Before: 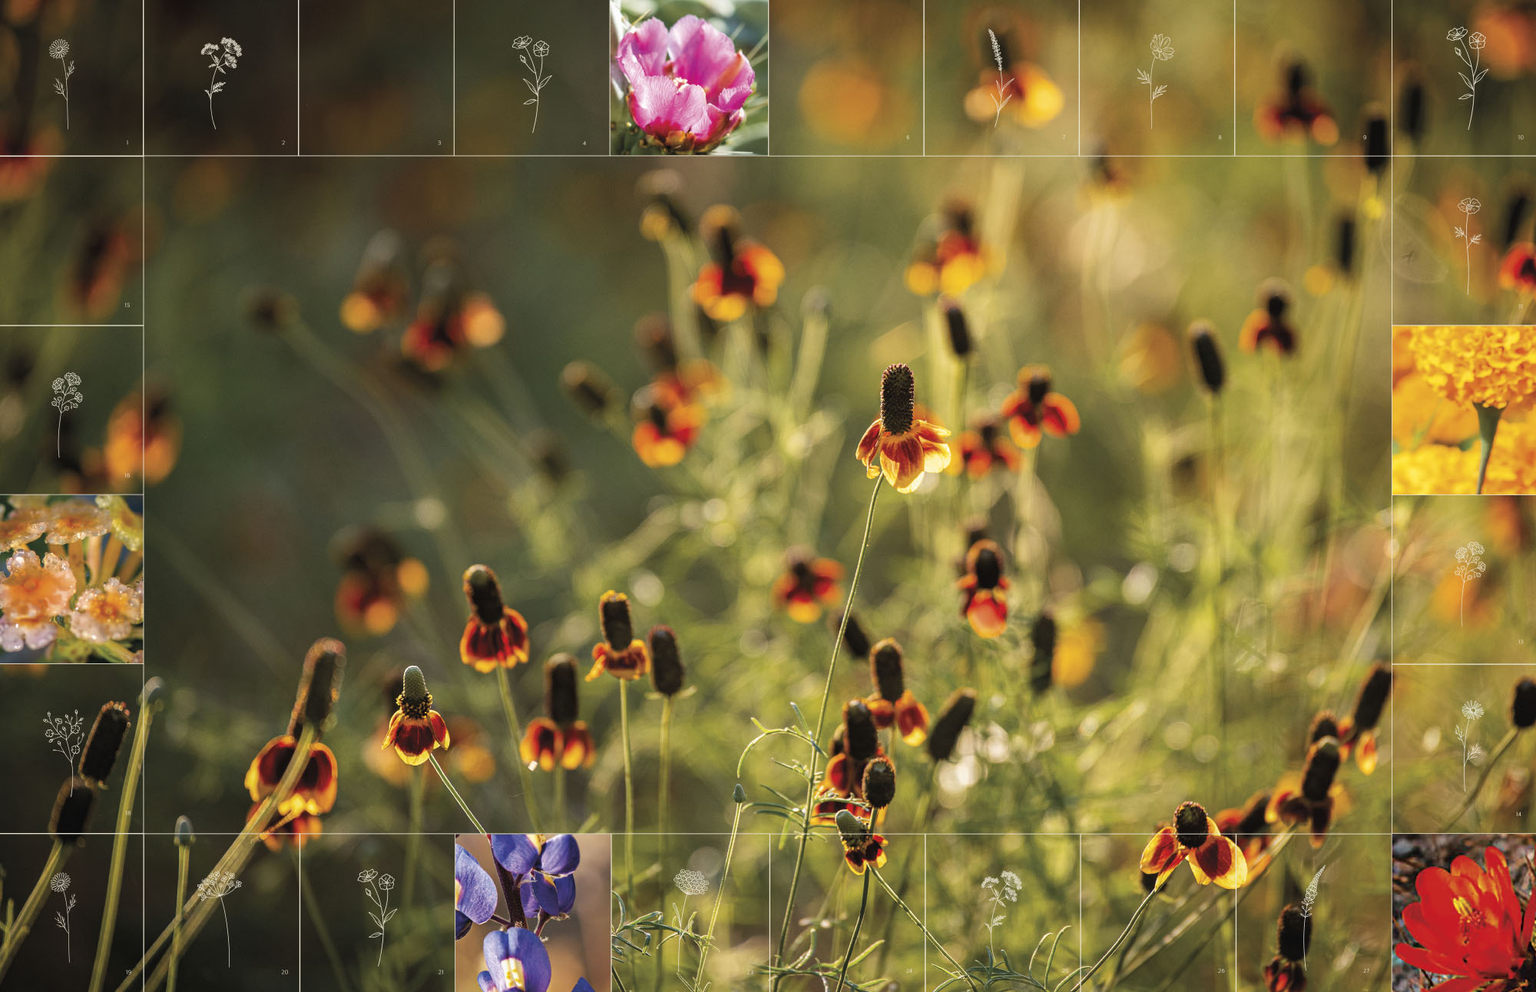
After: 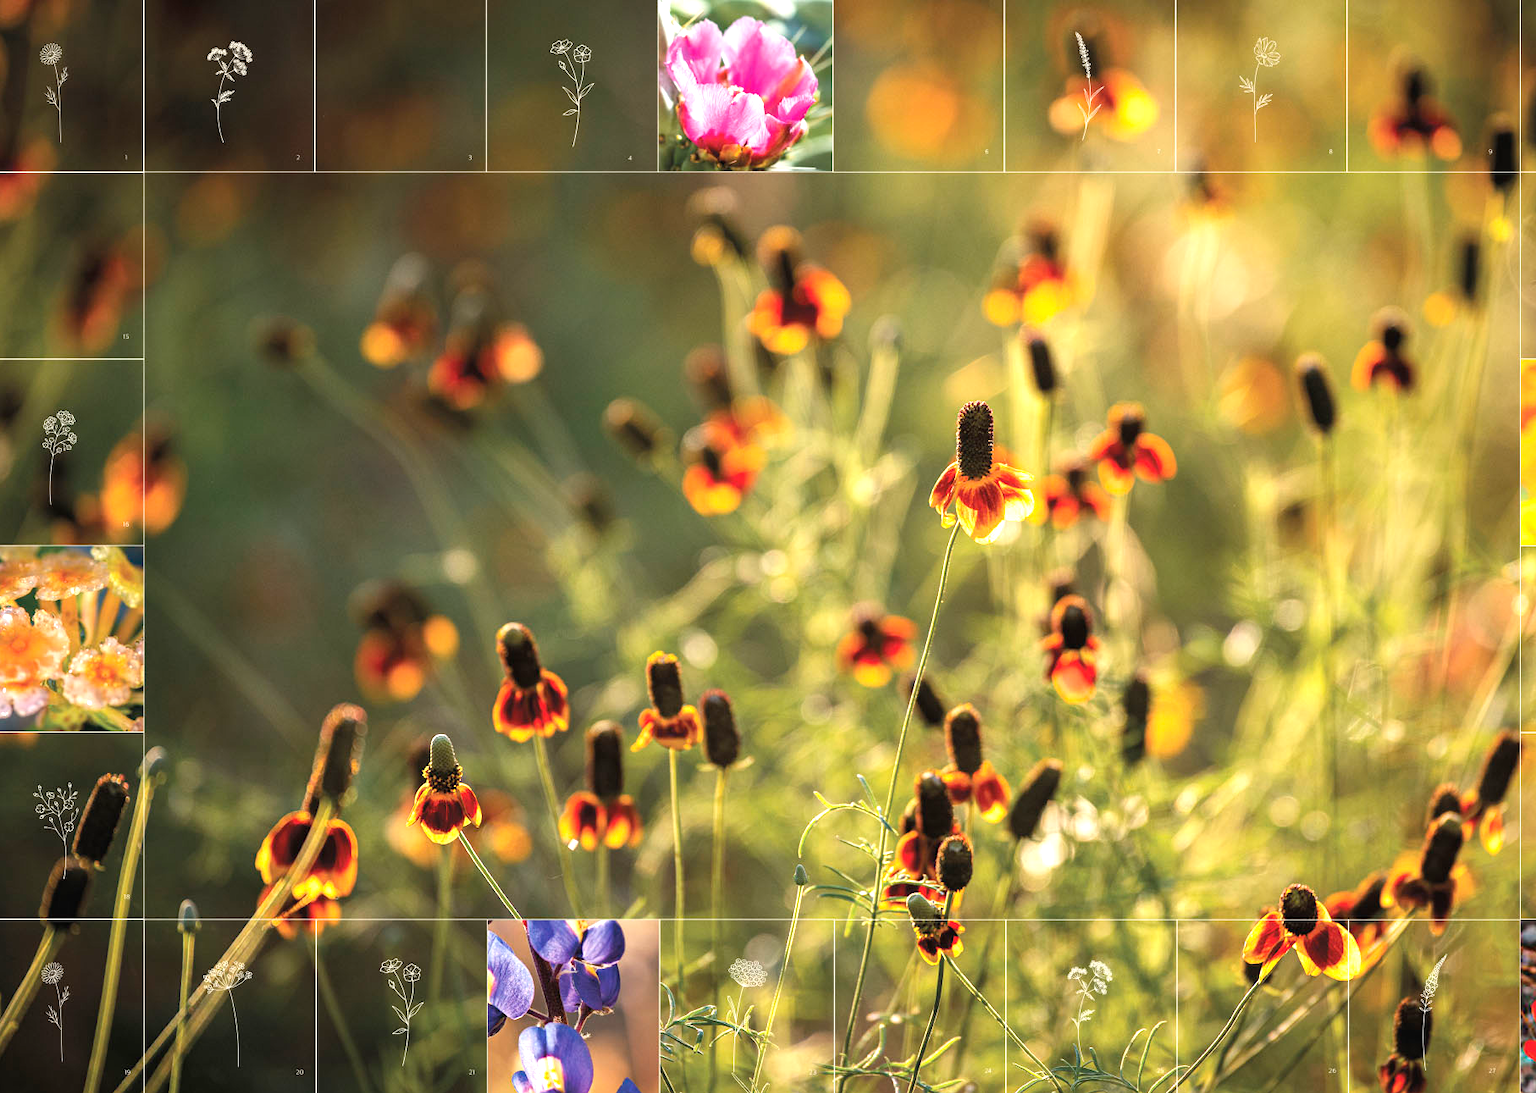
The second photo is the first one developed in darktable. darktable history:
crop and rotate: left 0.899%, right 8.399%
exposure: black level correction 0, exposure 0.703 EV, compensate highlight preservation false
